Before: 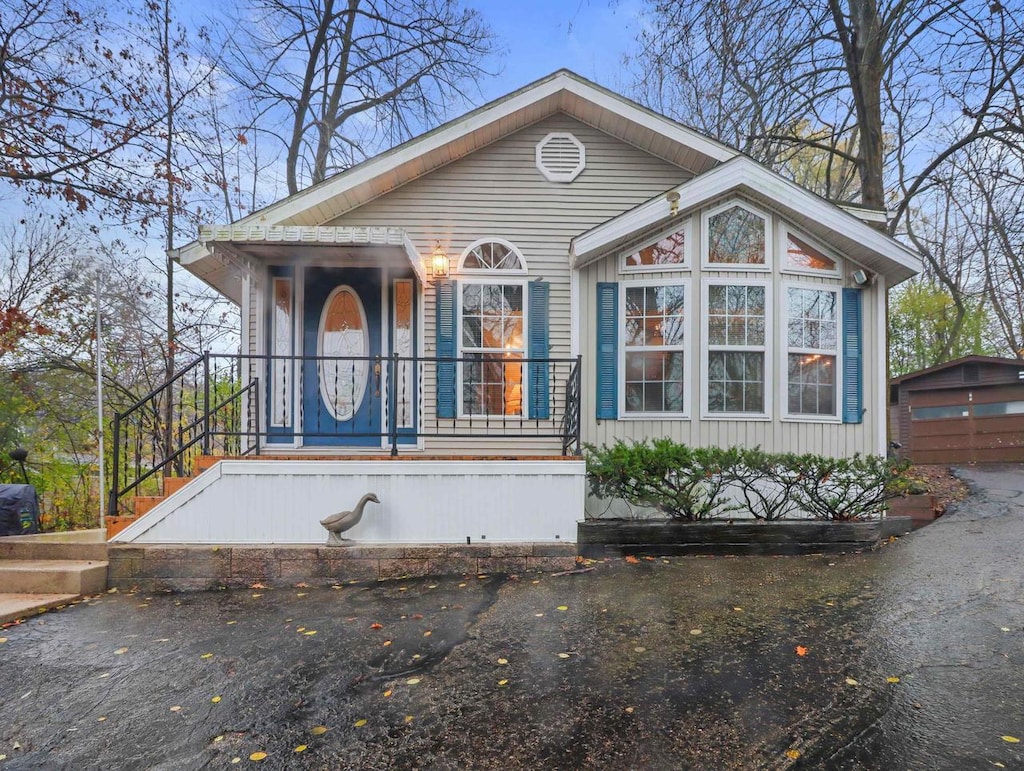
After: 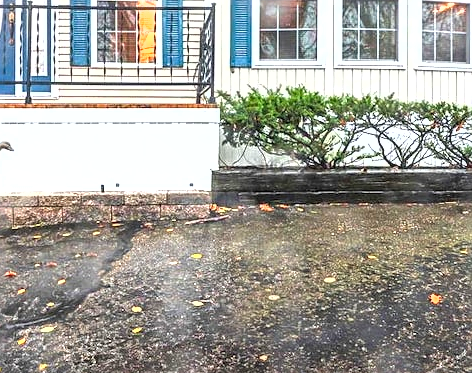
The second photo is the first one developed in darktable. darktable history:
sharpen: on, module defaults
crop: left 35.818%, top 45.71%, right 18.067%, bottom 5.853%
exposure: black level correction 0, exposure 1.464 EV, compensate highlight preservation false
local contrast: on, module defaults
shadows and highlights: shadows 37.73, highlights -26.9, soften with gaussian
